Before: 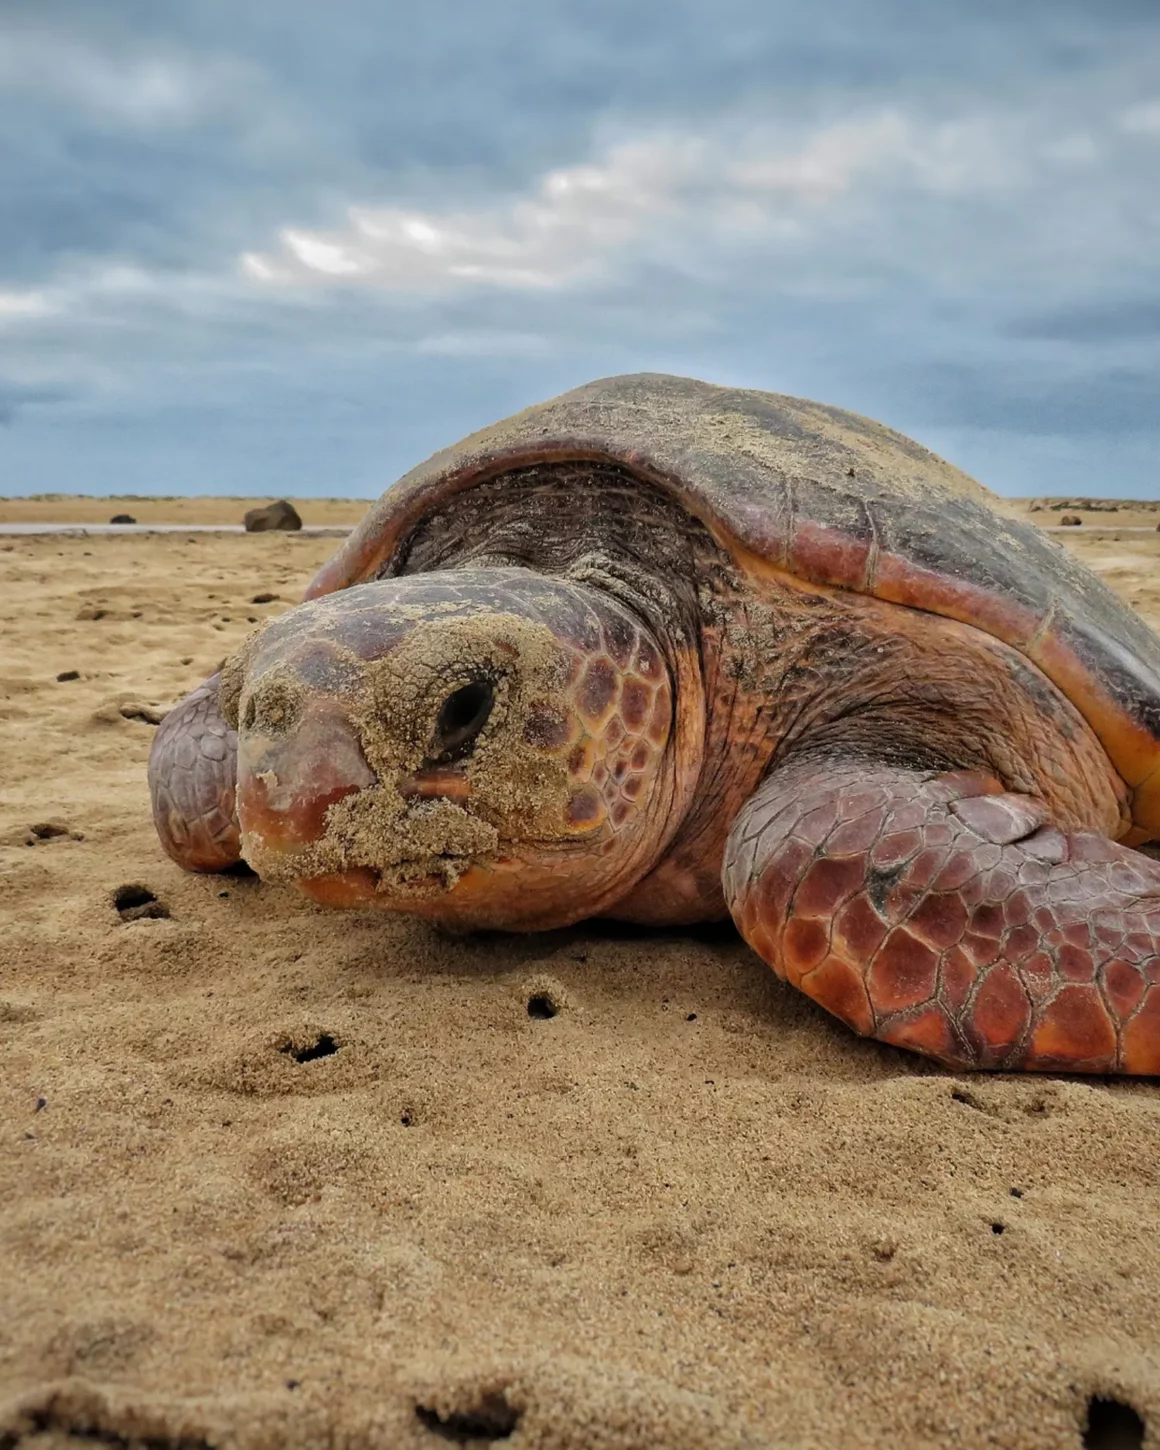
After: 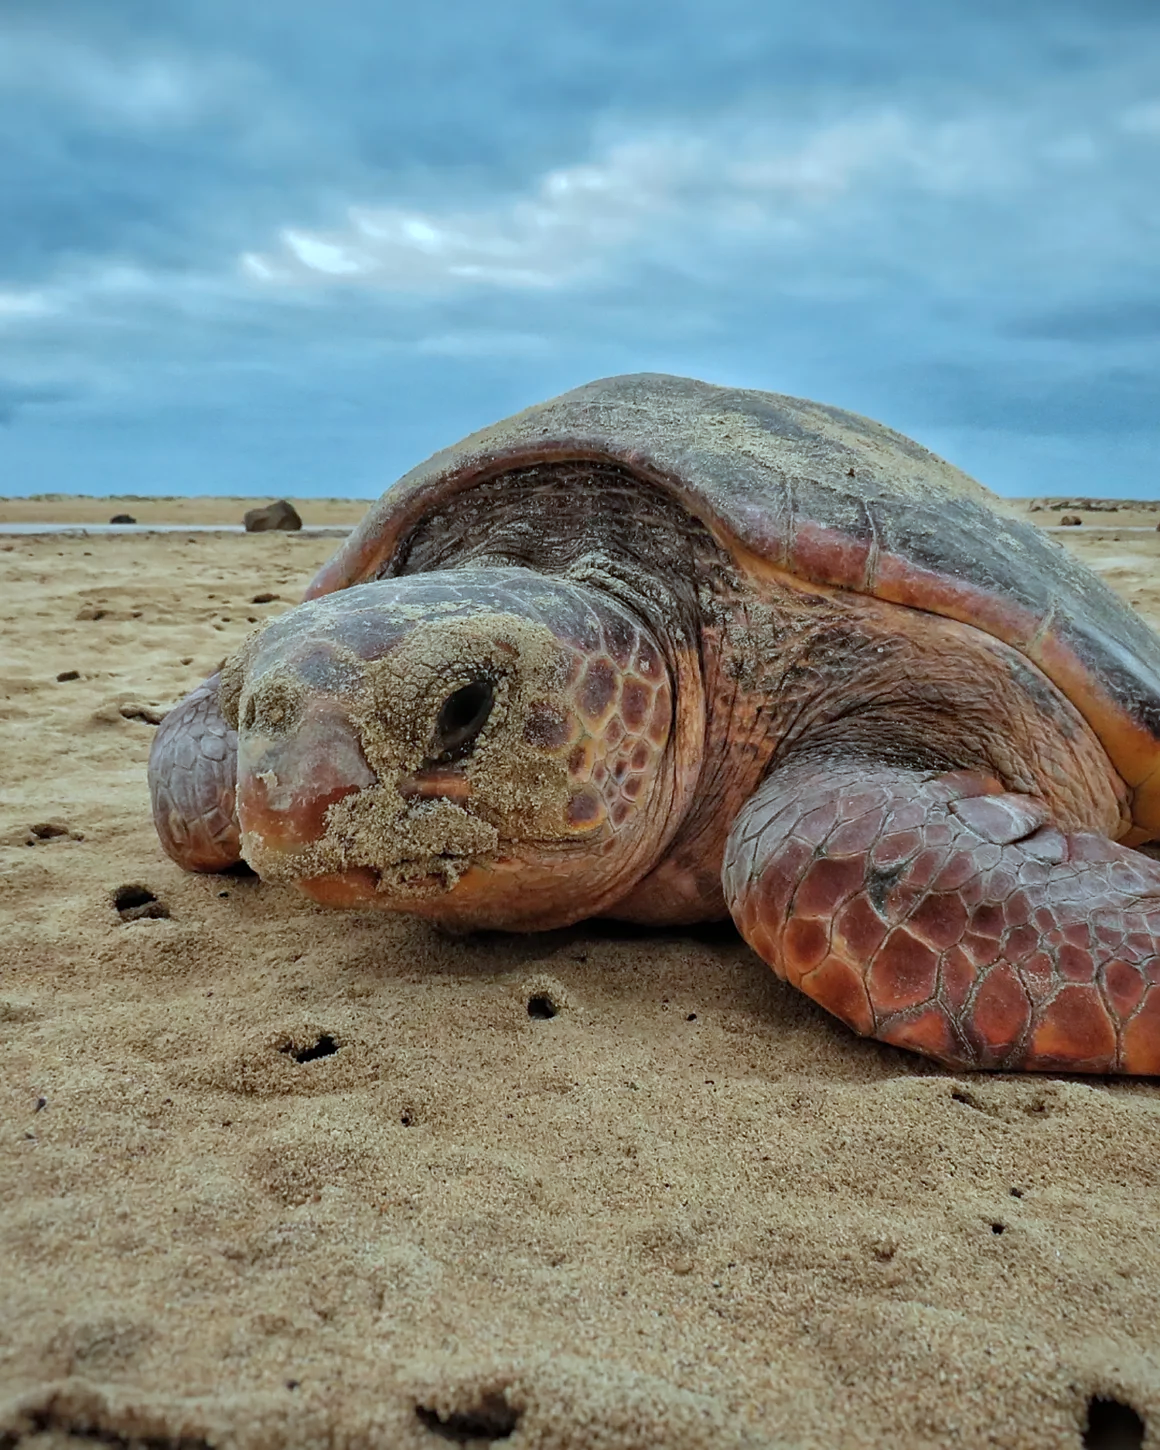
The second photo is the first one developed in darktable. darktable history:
tone equalizer: edges refinement/feathering 500, mask exposure compensation -1.57 EV, preserve details no
color correction: highlights a* -11.61, highlights b* -15.42
sharpen: amount 0.213
